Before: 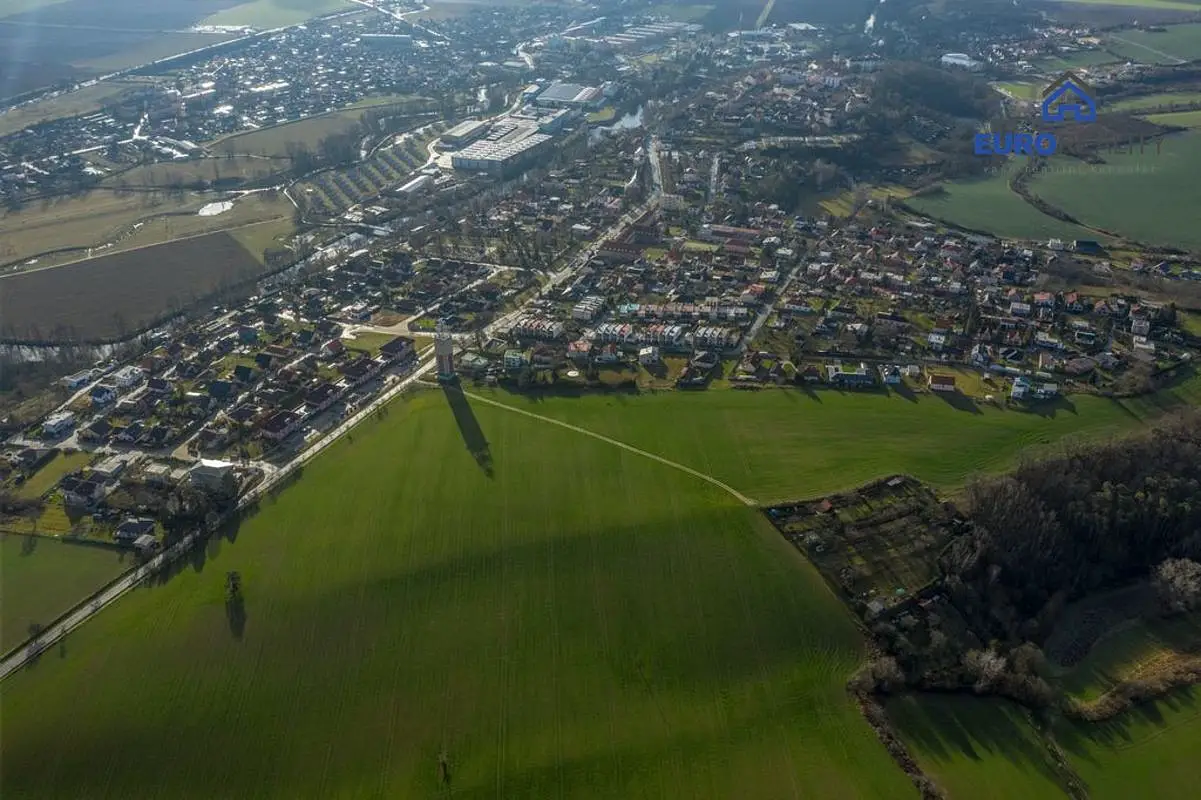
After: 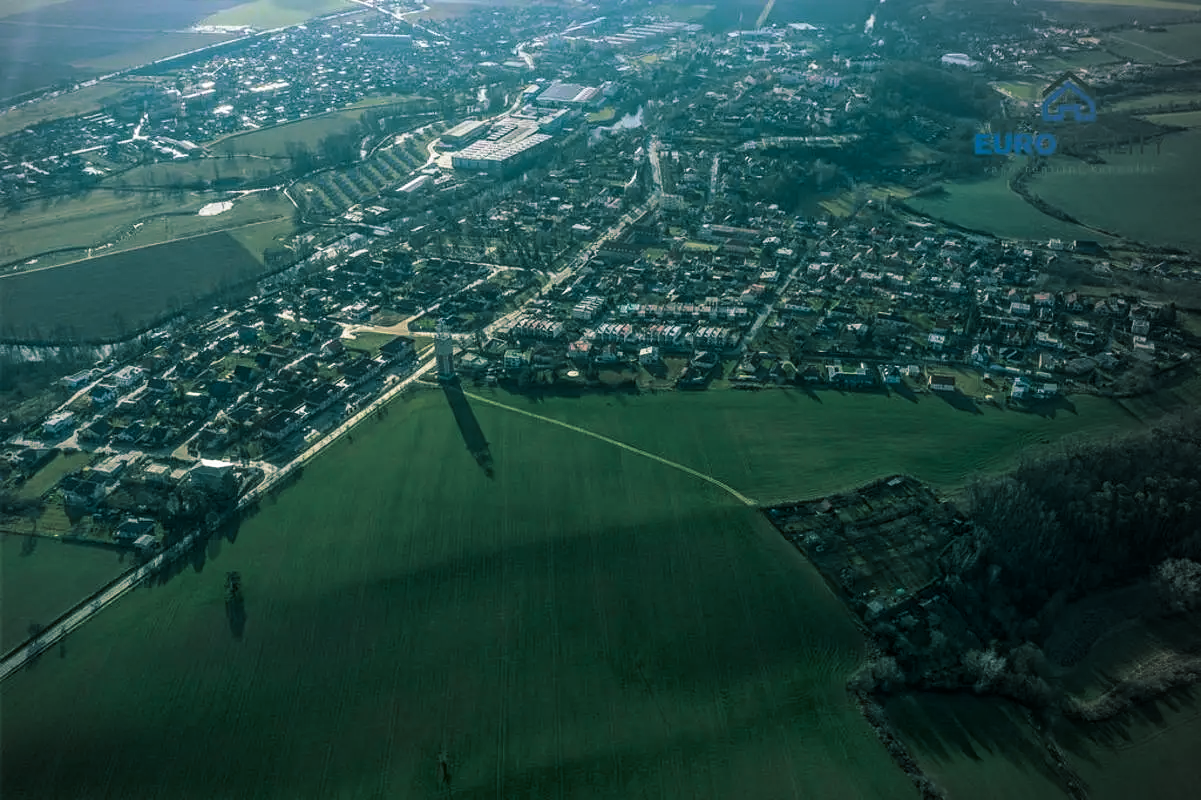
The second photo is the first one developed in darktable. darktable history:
contrast brightness saturation: contrast 0.16, saturation 0.32
vignetting: center (-0.15, 0.013)
white balance: emerald 1
split-toning: shadows › hue 183.6°, shadows › saturation 0.52, highlights › hue 0°, highlights › saturation 0
